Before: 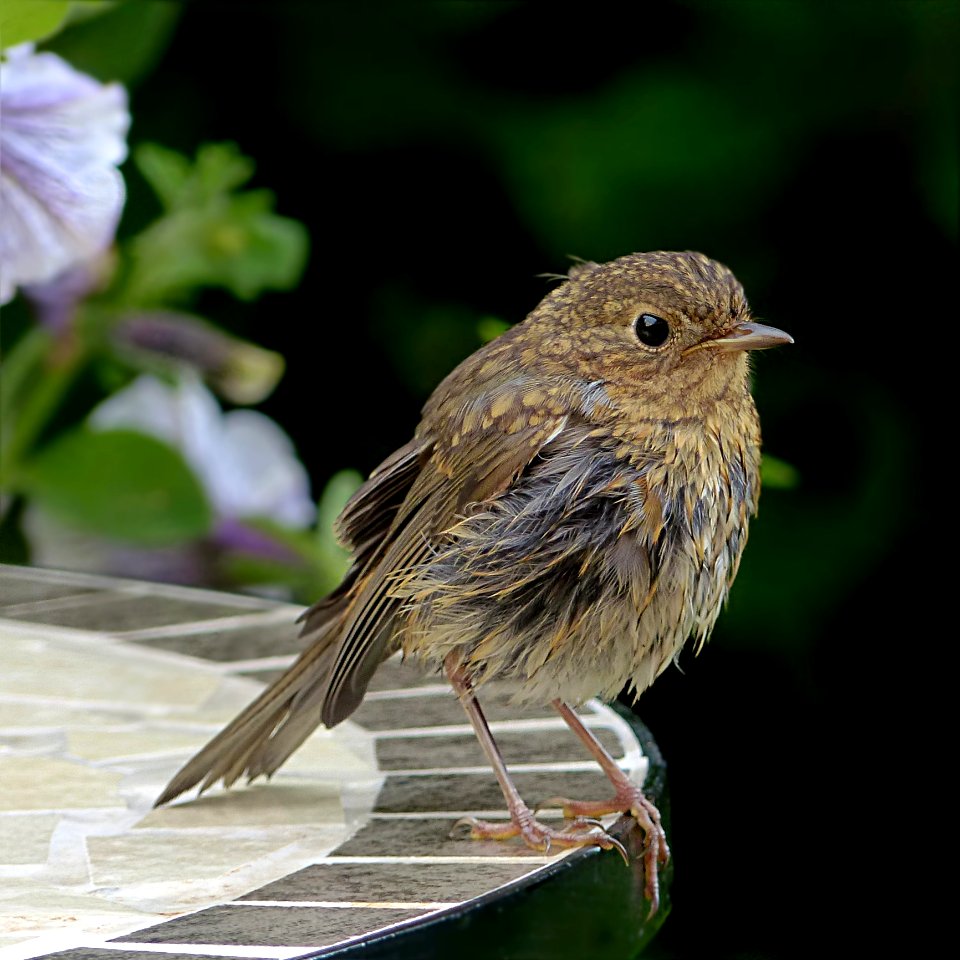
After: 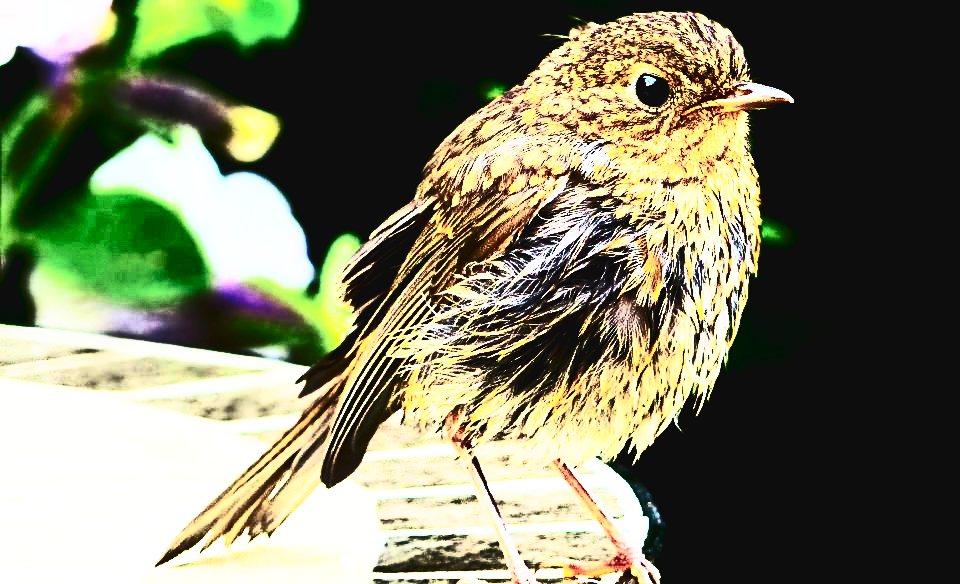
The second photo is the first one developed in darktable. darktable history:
exposure: black level correction 0.01, exposure 0.016 EV, compensate highlight preservation false
base curve: curves: ch0 [(0, 0.015) (0.085, 0.116) (0.134, 0.298) (0.19, 0.545) (0.296, 0.764) (0.599, 0.982) (1, 1)], preserve colors none
crop and rotate: top 25.049%, bottom 14.028%
contrast brightness saturation: contrast 0.942, brightness 0.198
